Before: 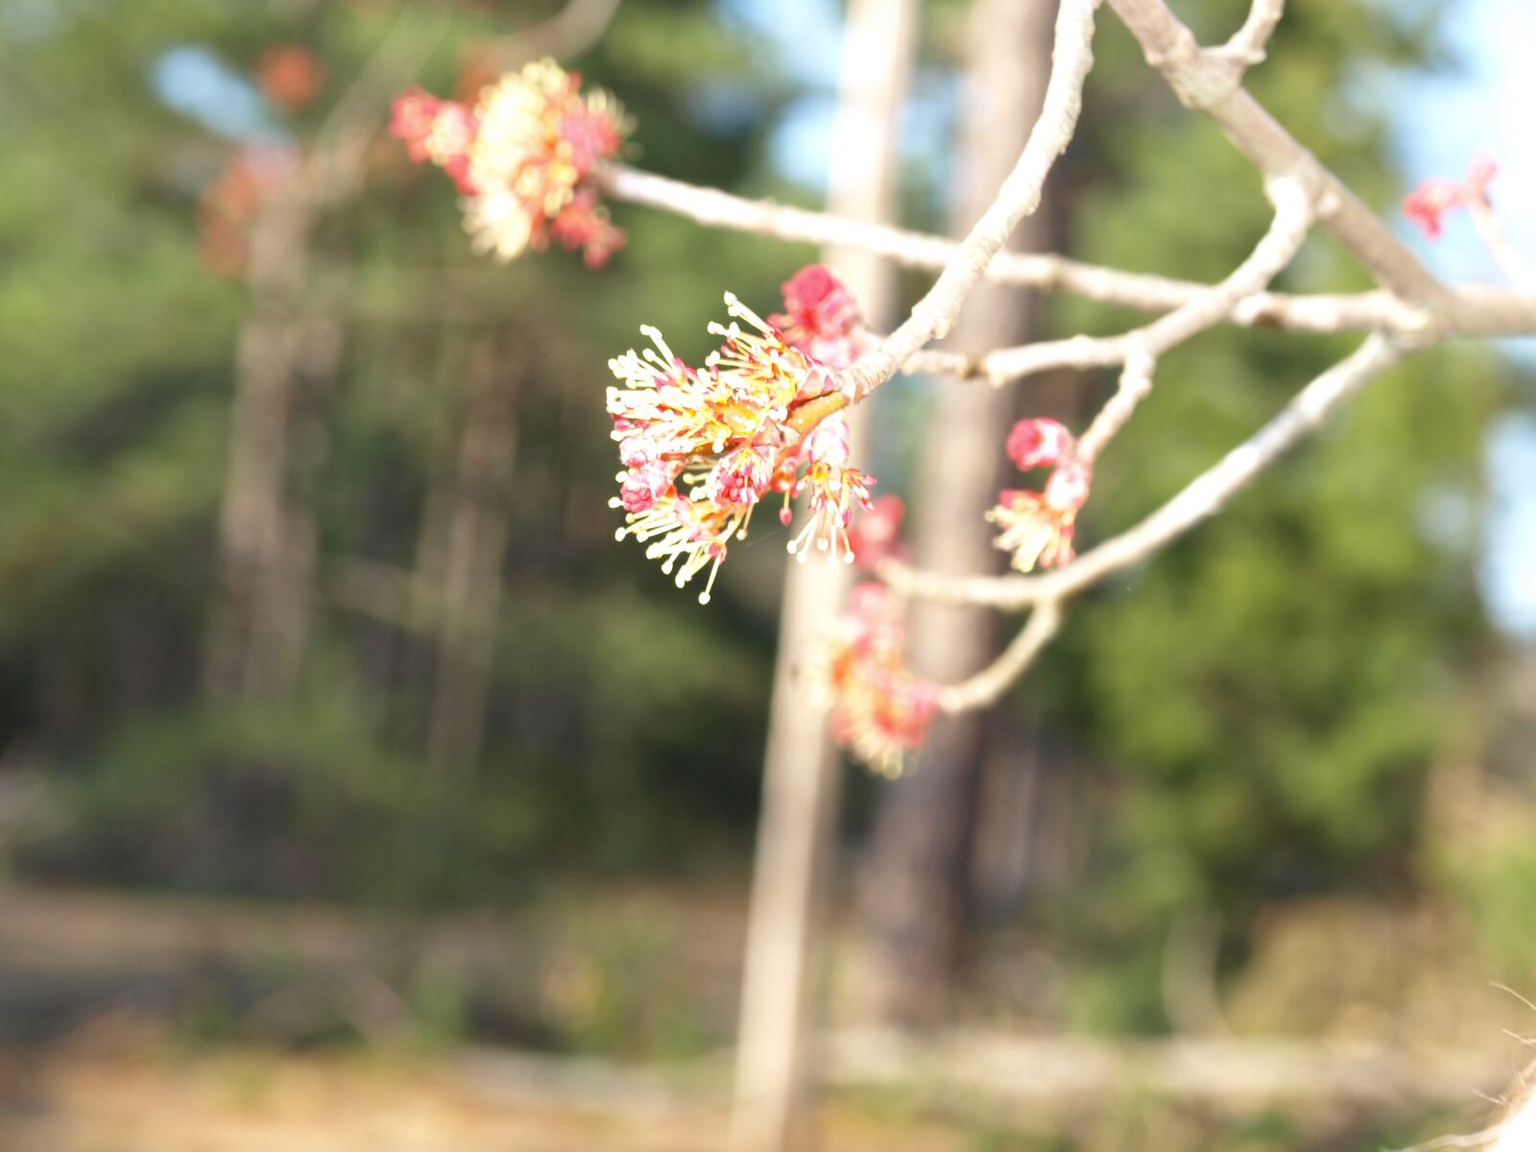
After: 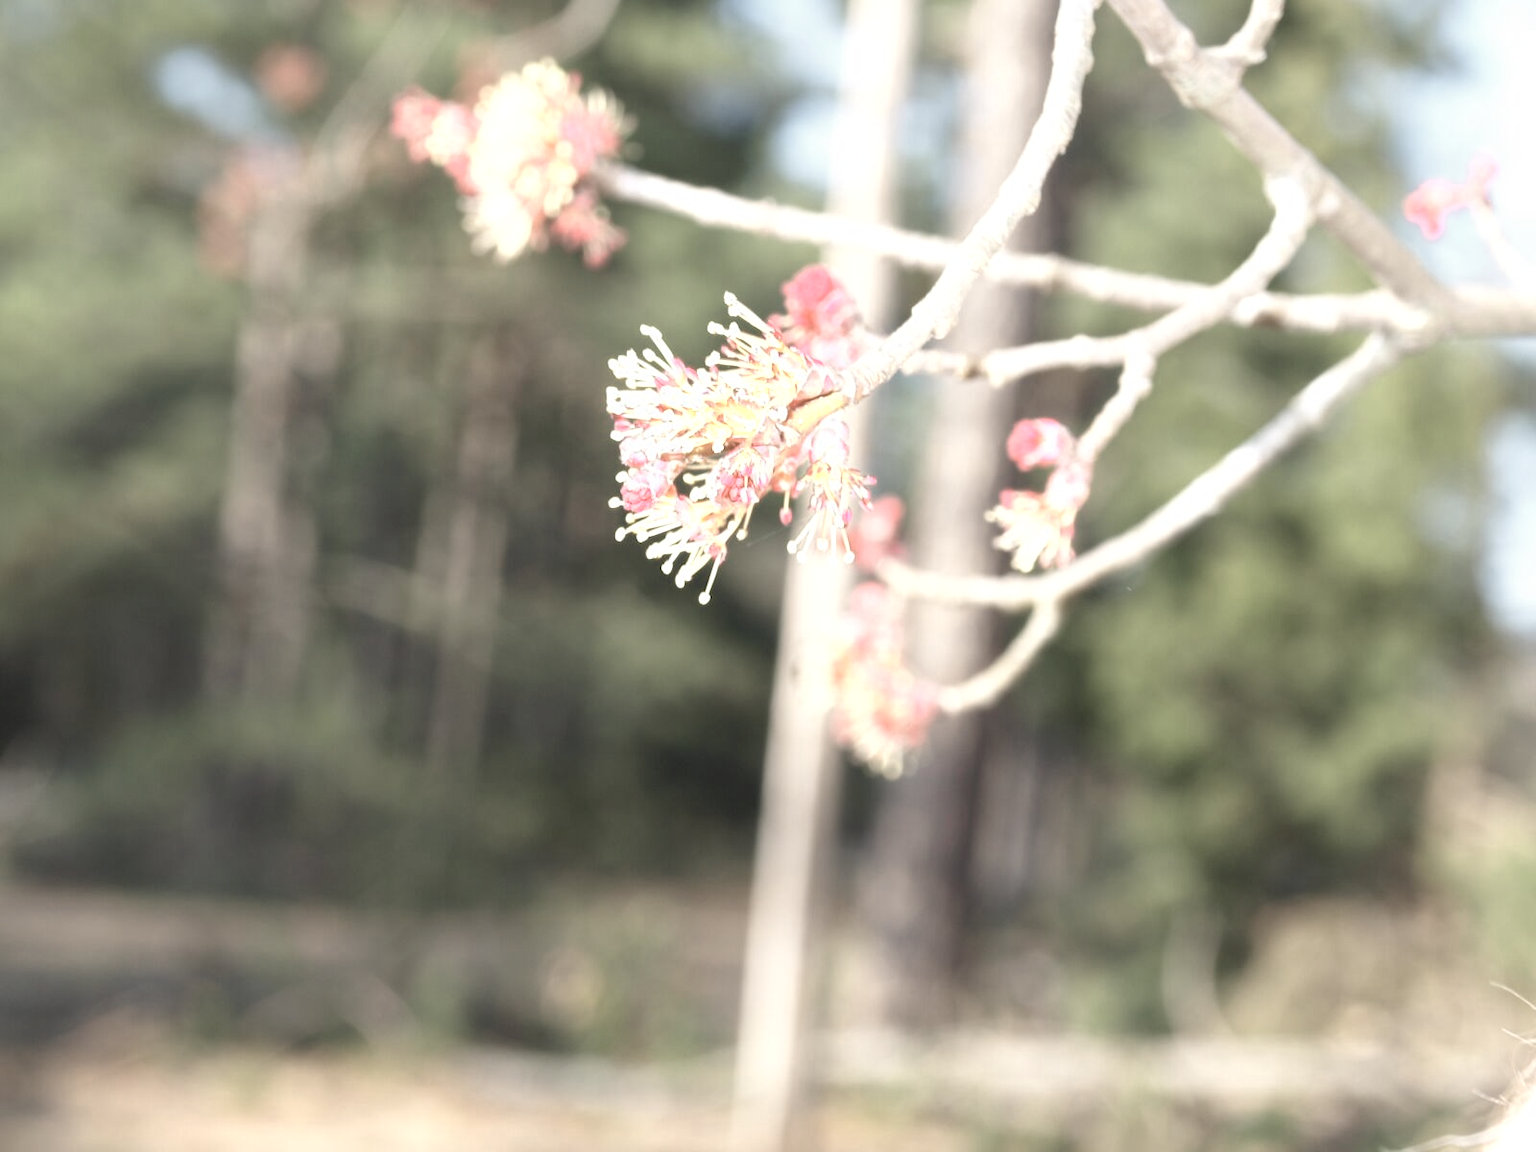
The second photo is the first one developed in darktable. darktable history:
levels: levels [0, 0.478, 1]
color zones: curves: ch0 [(0, 0.6) (0.129, 0.585) (0.193, 0.596) (0.429, 0.5) (0.571, 0.5) (0.714, 0.5) (0.857, 0.5) (1, 0.6)]; ch1 [(0, 0.453) (0.112, 0.245) (0.213, 0.252) (0.429, 0.233) (0.571, 0.231) (0.683, 0.242) (0.857, 0.296) (1, 0.453)]
